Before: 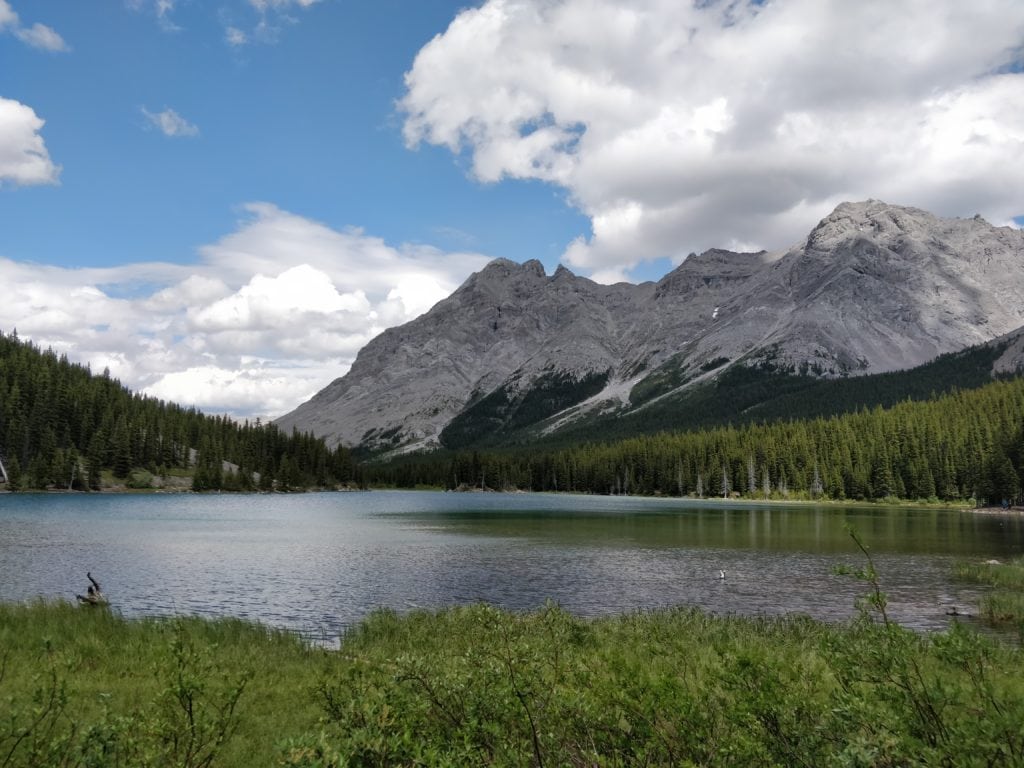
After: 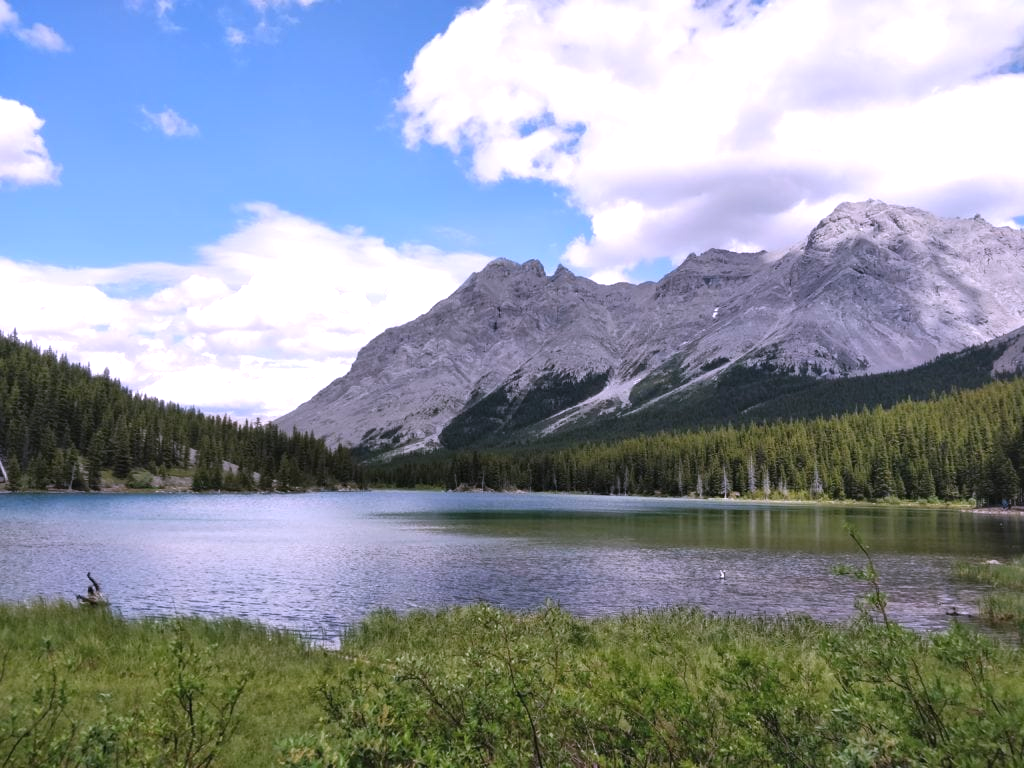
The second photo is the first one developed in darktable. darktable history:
white balance: red 1.042, blue 1.17
exposure: black level correction -0.002, exposure 0.54 EV, compensate highlight preservation false
